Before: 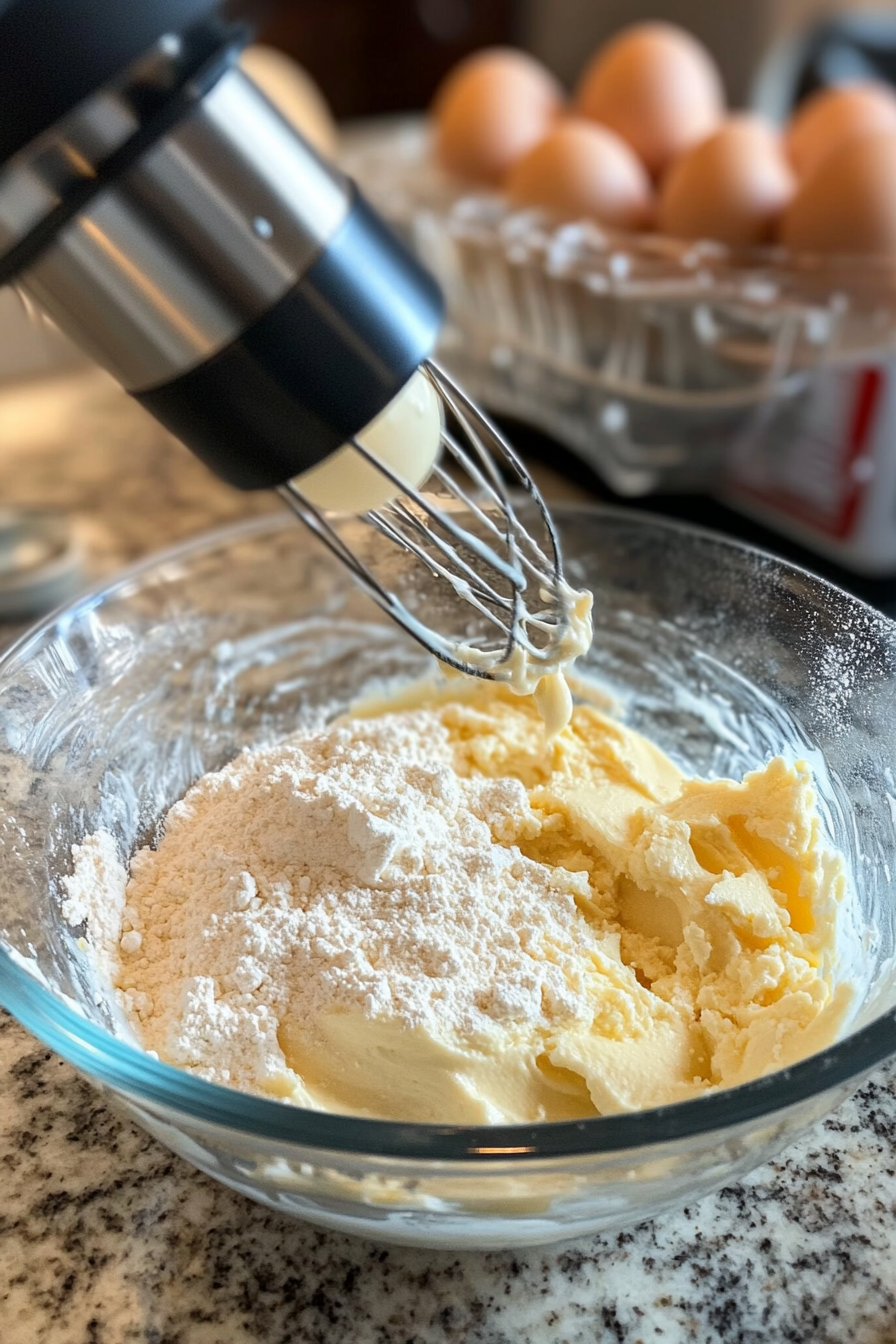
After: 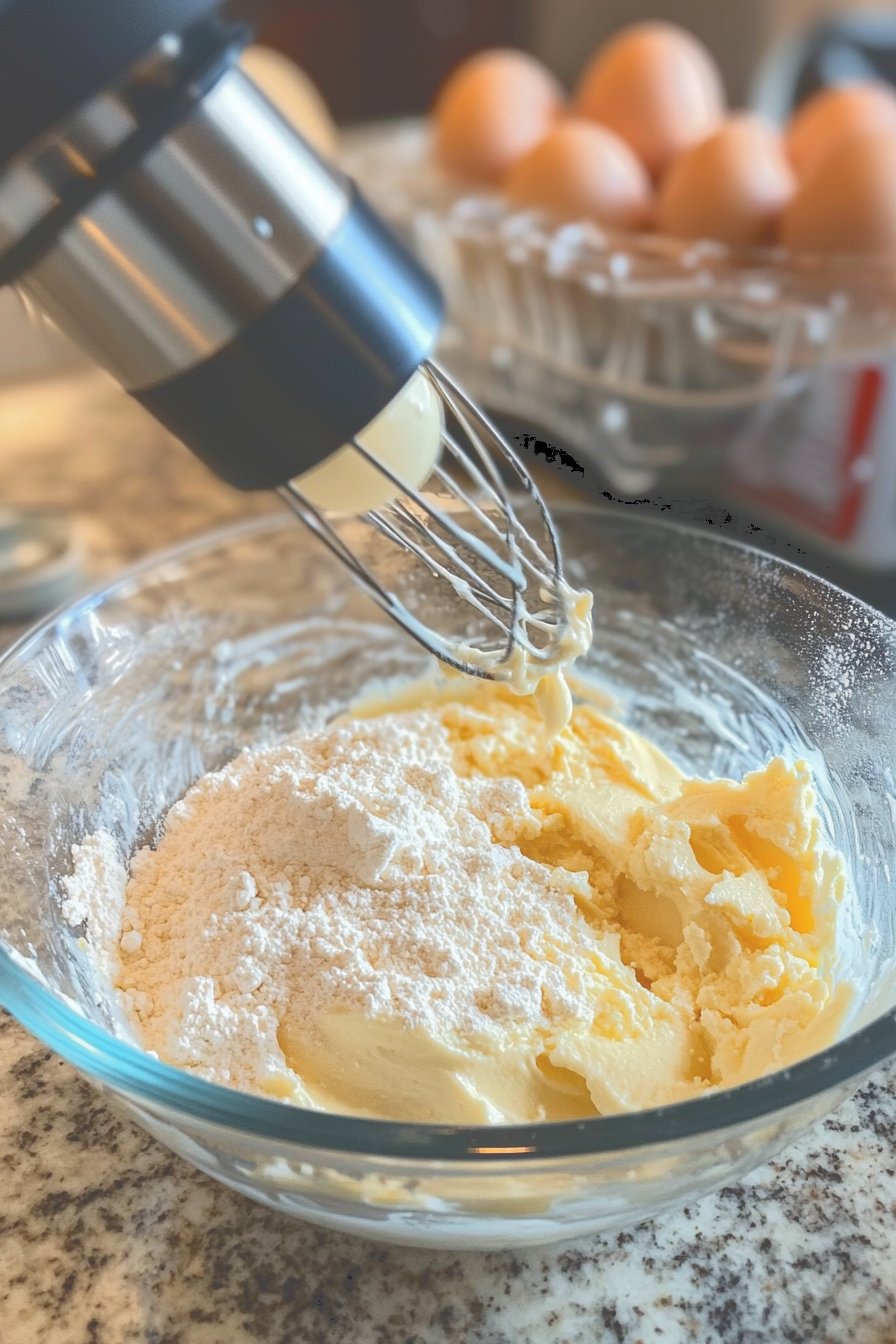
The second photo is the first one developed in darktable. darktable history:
tone curve: curves: ch0 [(0, 0) (0.003, 0.278) (0.011, 0.282) (0.025, 0.282) (0.044, 0.29) (0.069, 0.295) (0.1, 0.306) (0.136, 0.316) (0.177, 0.33) (0.224, 0.358) (0.277, 0.403) (0.335, 0.451) (0.399, 0.505) (0.468, 0.558) (0.543, 0.611) (0.623, 0.679) (0.709, 0.751) (0.801, 0.815) (0.898, 0.863) (1, 1)], color space Lab, independent channels, preserve colors none
